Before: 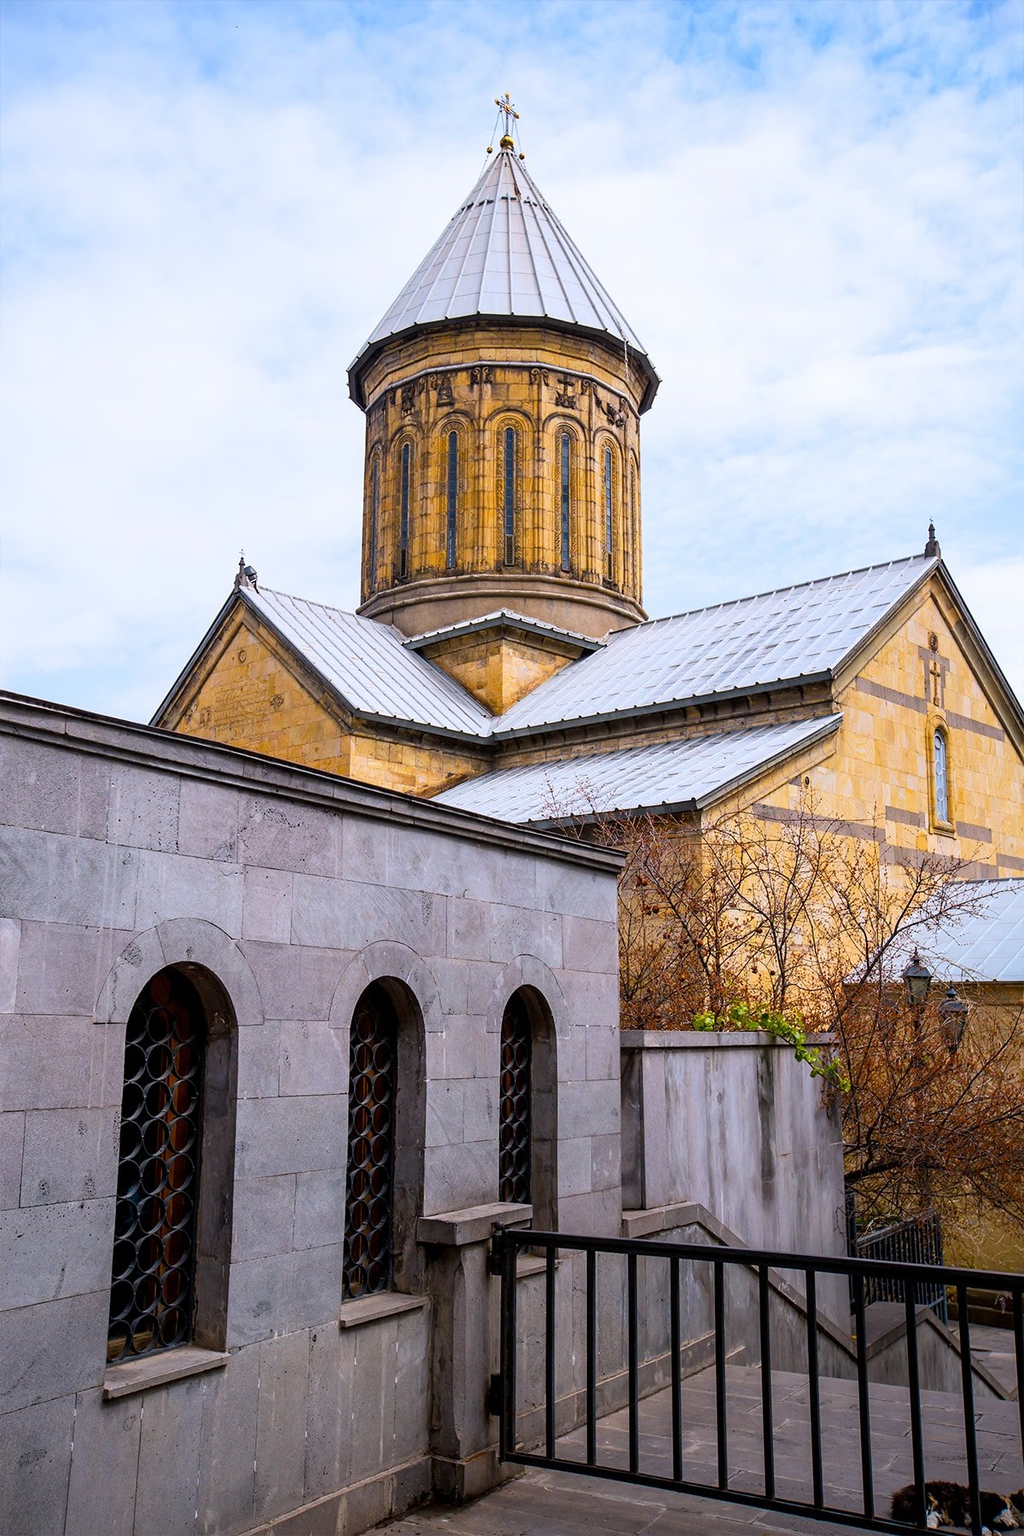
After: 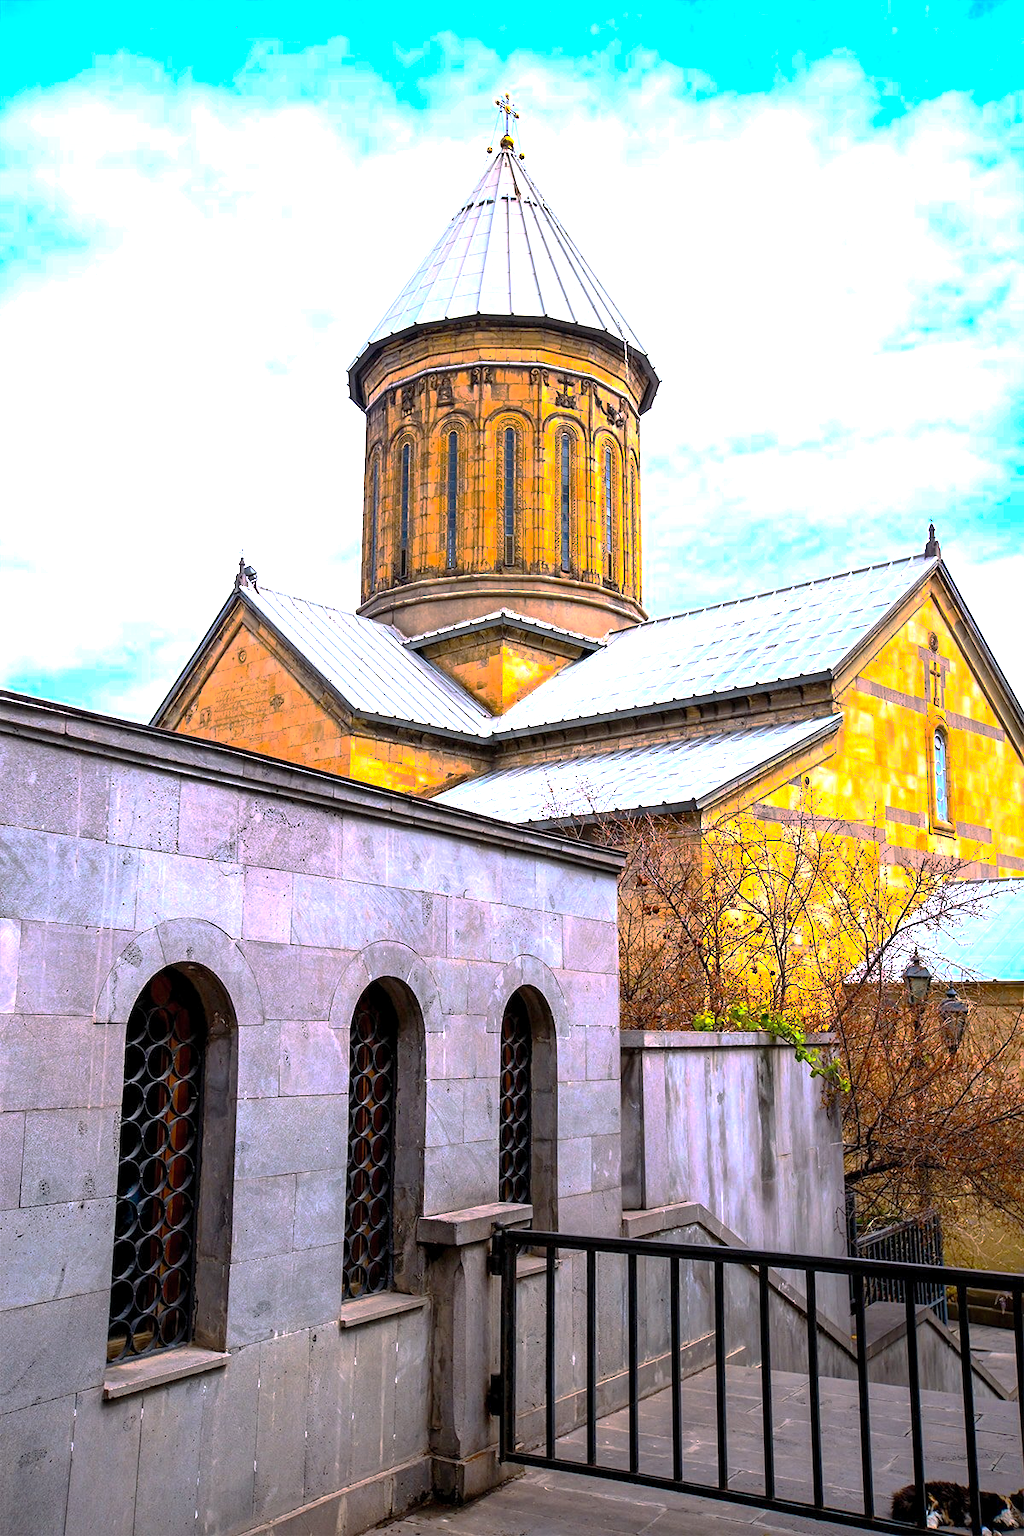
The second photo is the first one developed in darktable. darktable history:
base curve: curves: ch0 [(0, 0) (0.826, 0.587) (1, 1)], preserve colors none
exposure: black level correction 0.001, exposure 0.961 EV, compensate highlight preservation false
contrast brightness saturation: contrast 0.199, brightness 0.169, saturation 0.218
